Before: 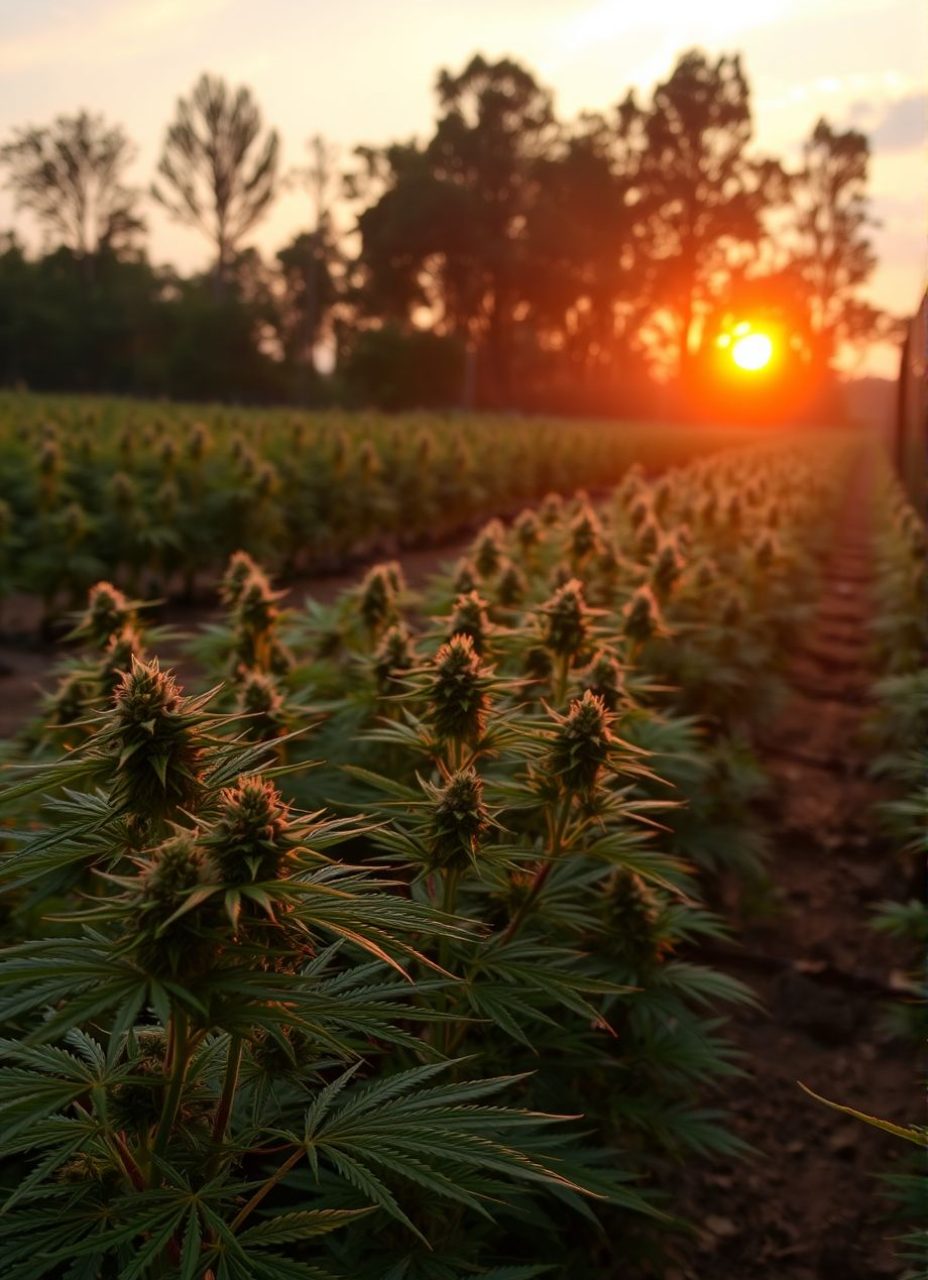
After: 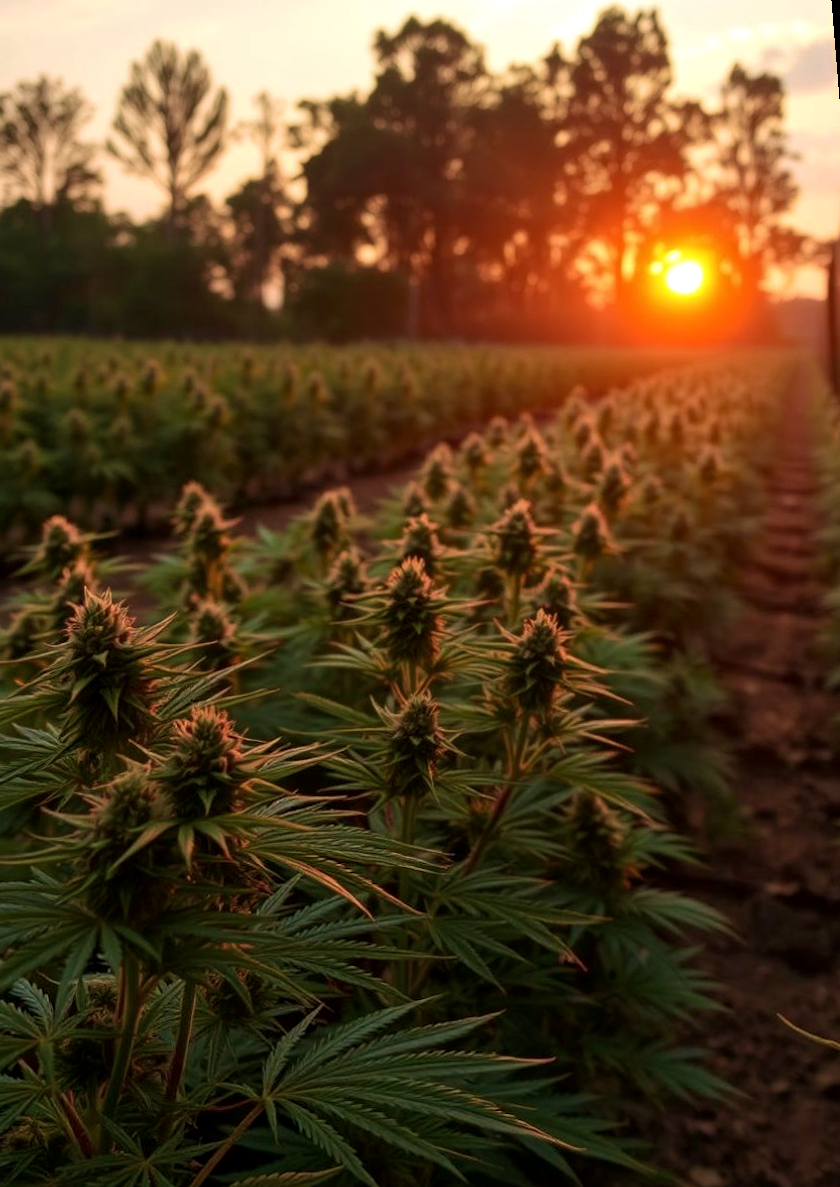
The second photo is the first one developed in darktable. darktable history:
crop: left 1.743%, right 0.268%, bottom 2.011%
rotate and perspective: rotation -1.68°, lens shift (vertical) -0.146, crop left 0.049, crop right 0.912, crop top 0.032, crop bottom 0.96
local contrast: highlights 100%, shadows 100%, detail 120%, midtone range 0.2
velvia: strength 45%
